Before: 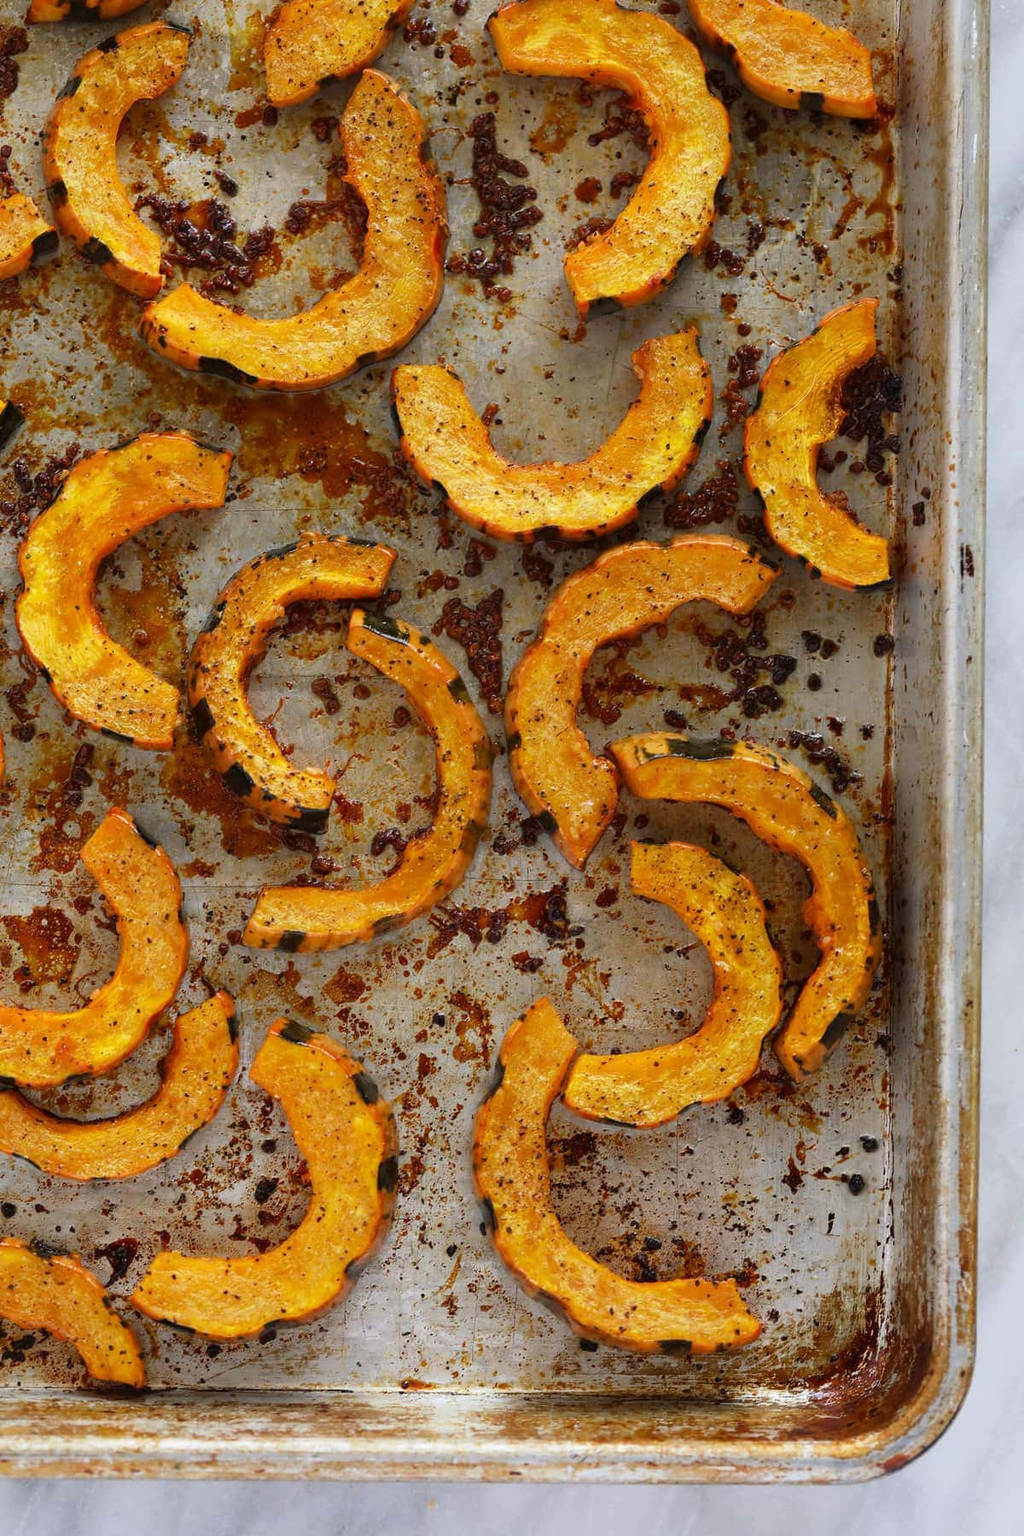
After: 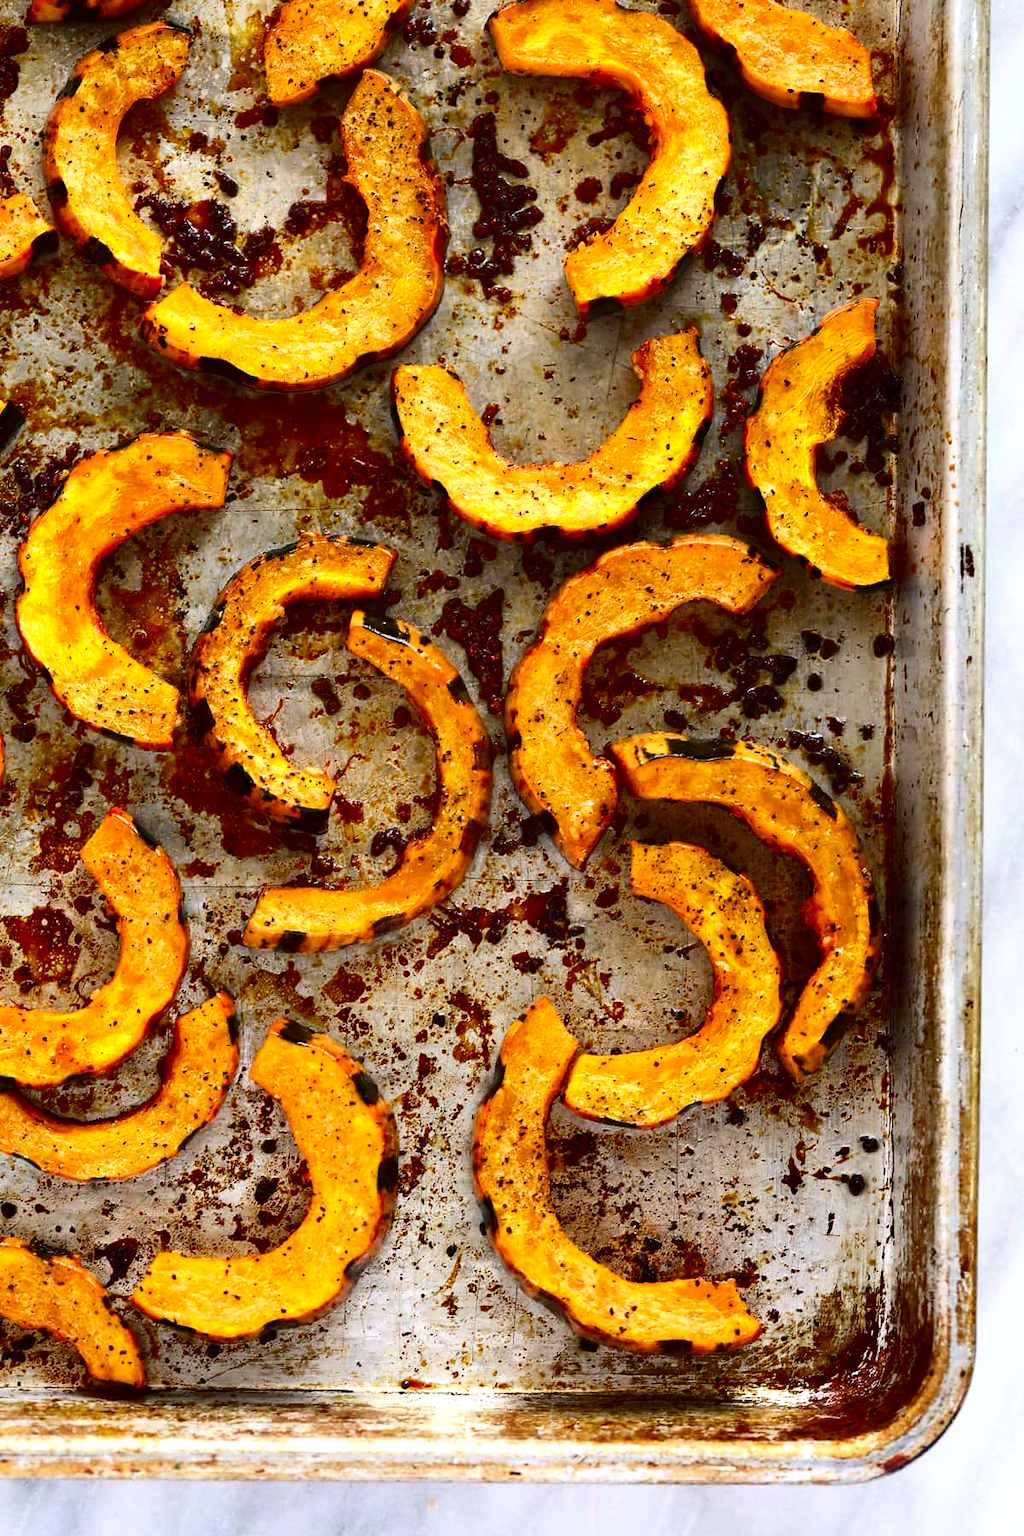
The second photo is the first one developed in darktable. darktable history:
exposure: black level correction 0, exposure 0.597 EV, compensate highlight preservation false
contrast brightness saturation: contrast 0.239, brightness -0.224, saturation 0.141
